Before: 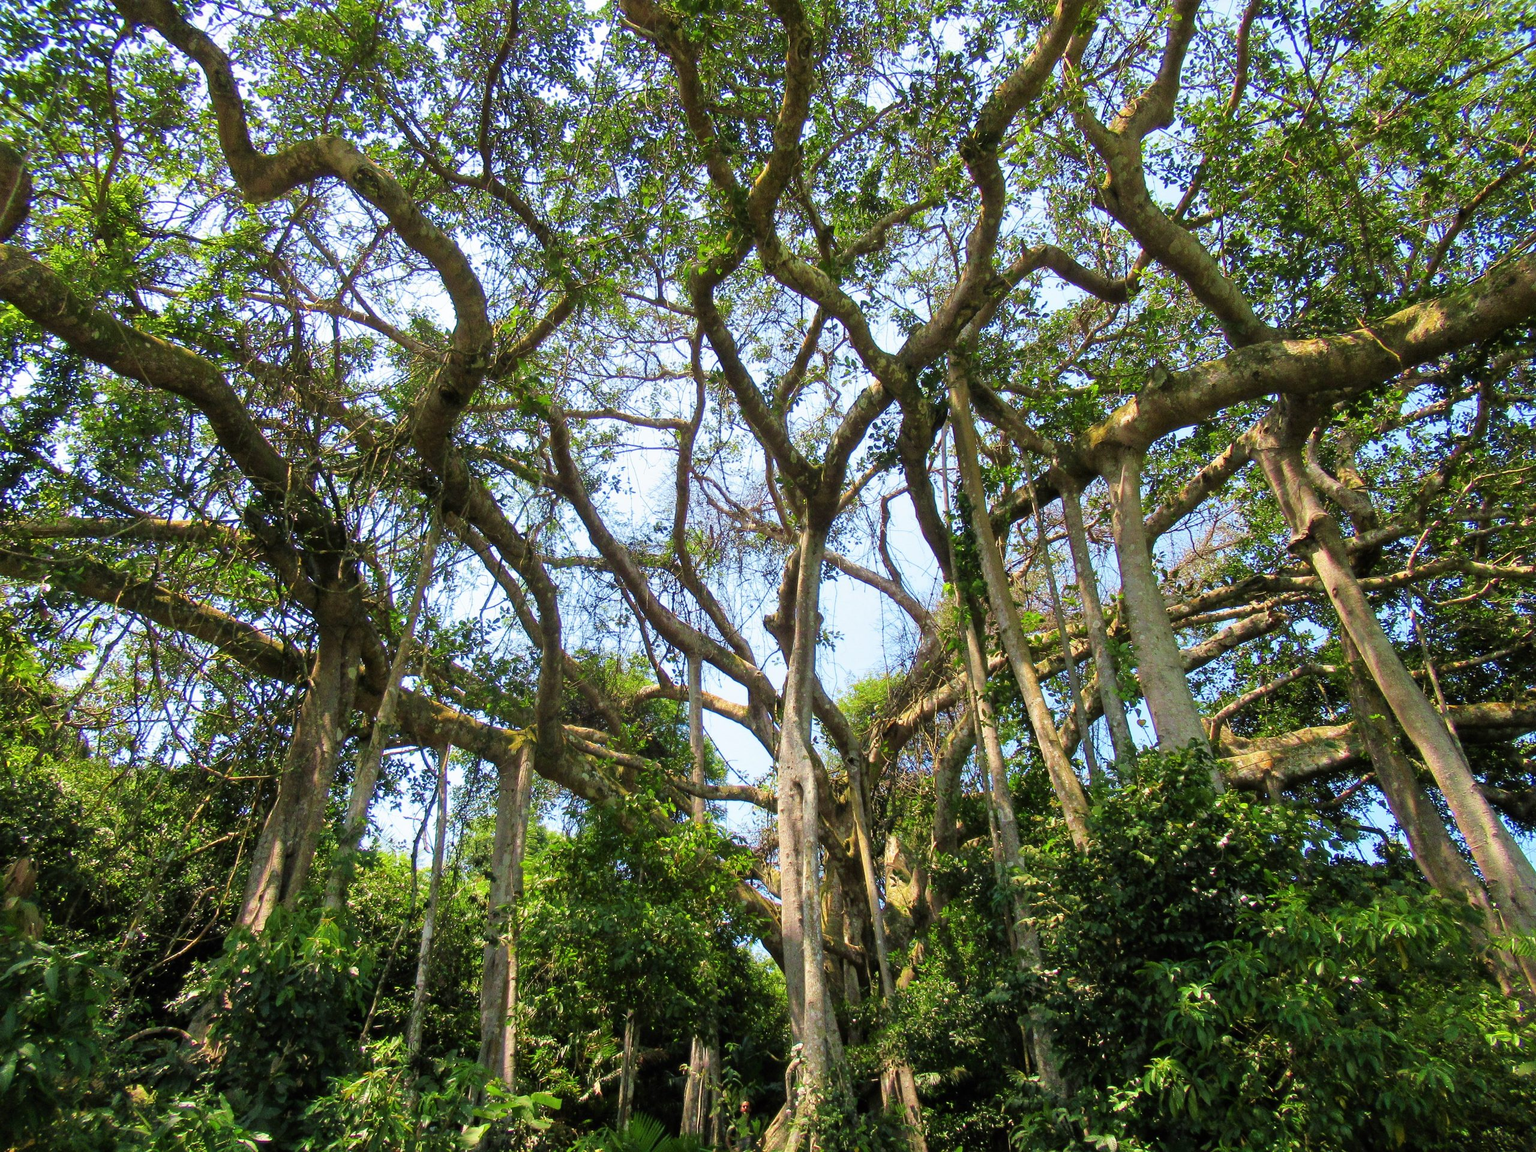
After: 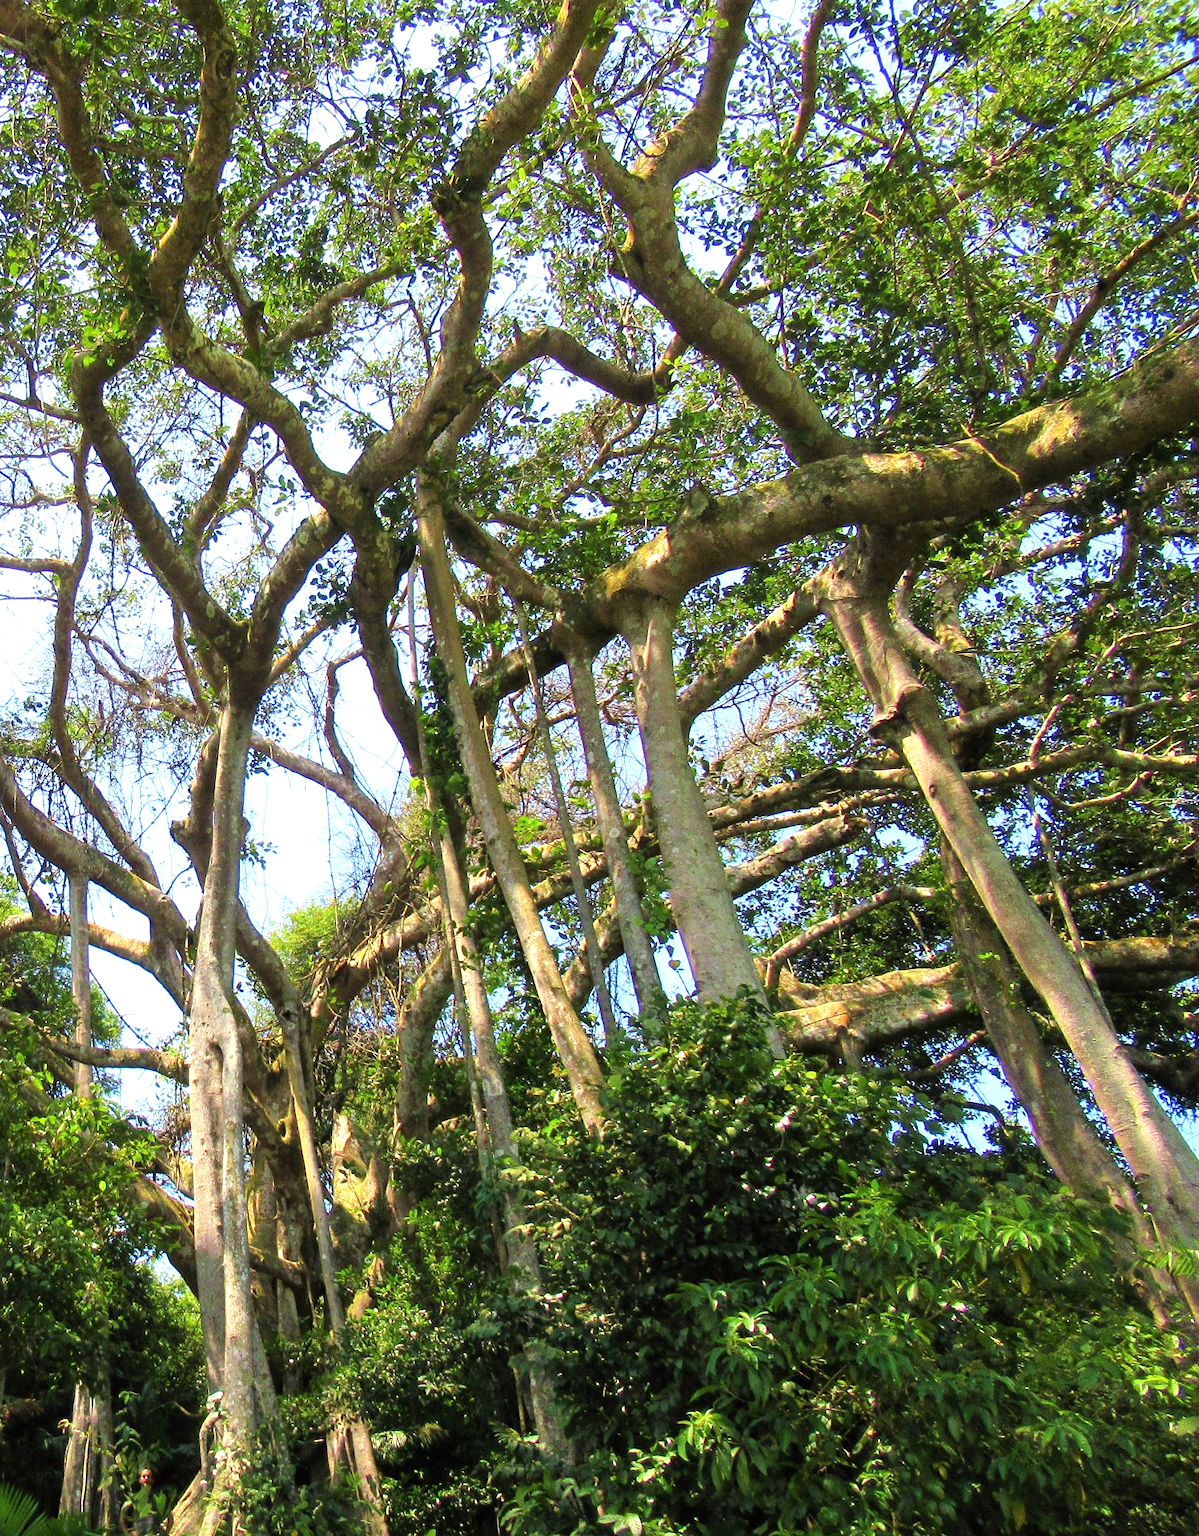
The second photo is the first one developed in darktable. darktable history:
exposure: black level correction 0, exposure 0.499 EV, compensate exposure bias true, compensate highlight preservation false
crop: left 41.407%
